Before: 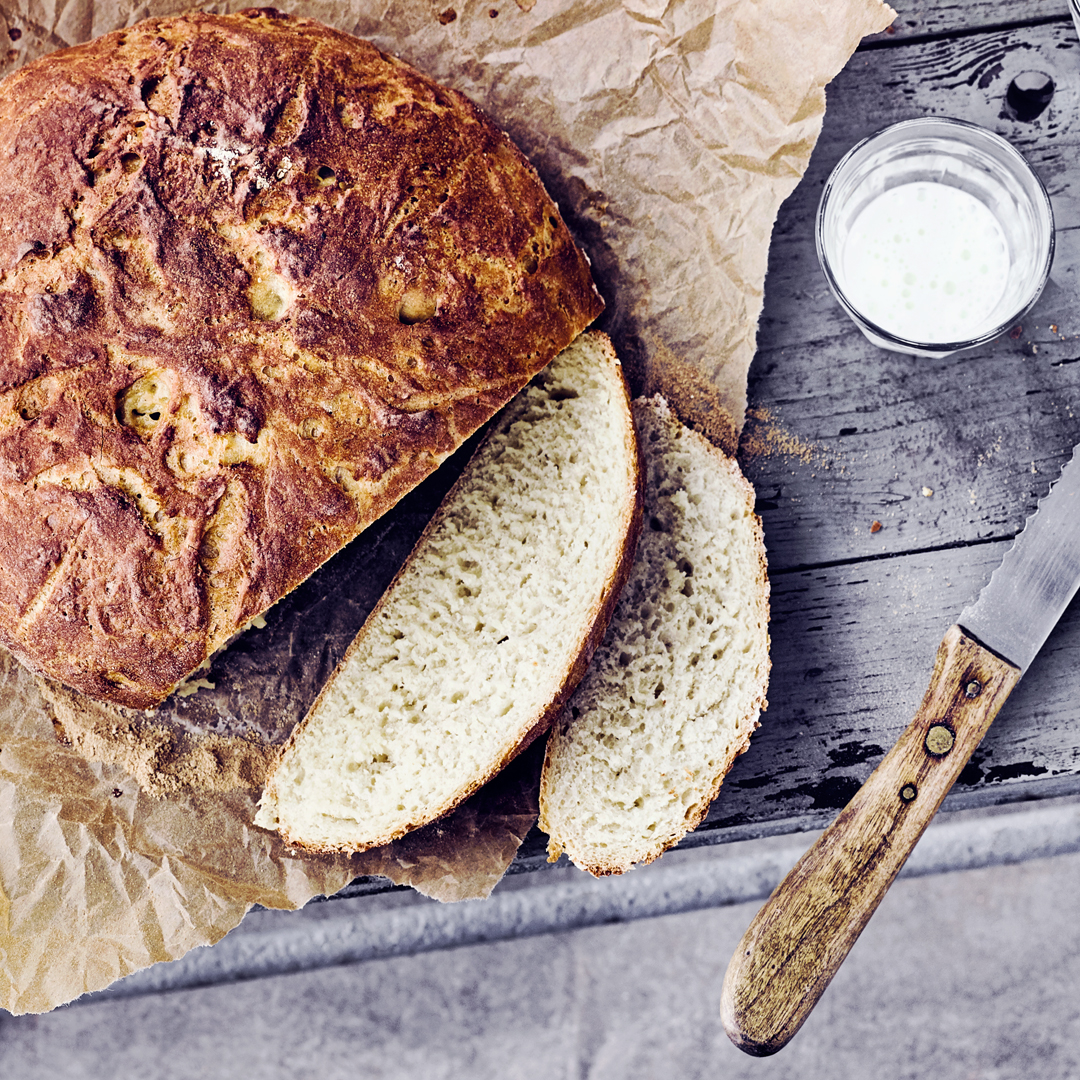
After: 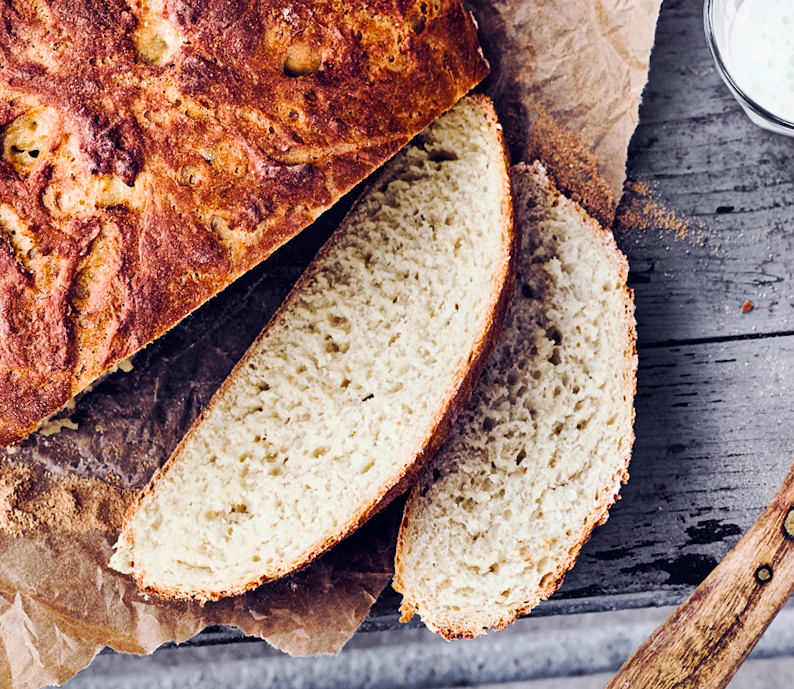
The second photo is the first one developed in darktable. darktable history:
tone equalizer: on, module defaults
crop and rotate: angle -3.37°, left 9.79%, top 20.73%, right 12.42%, bottom 11.82%
